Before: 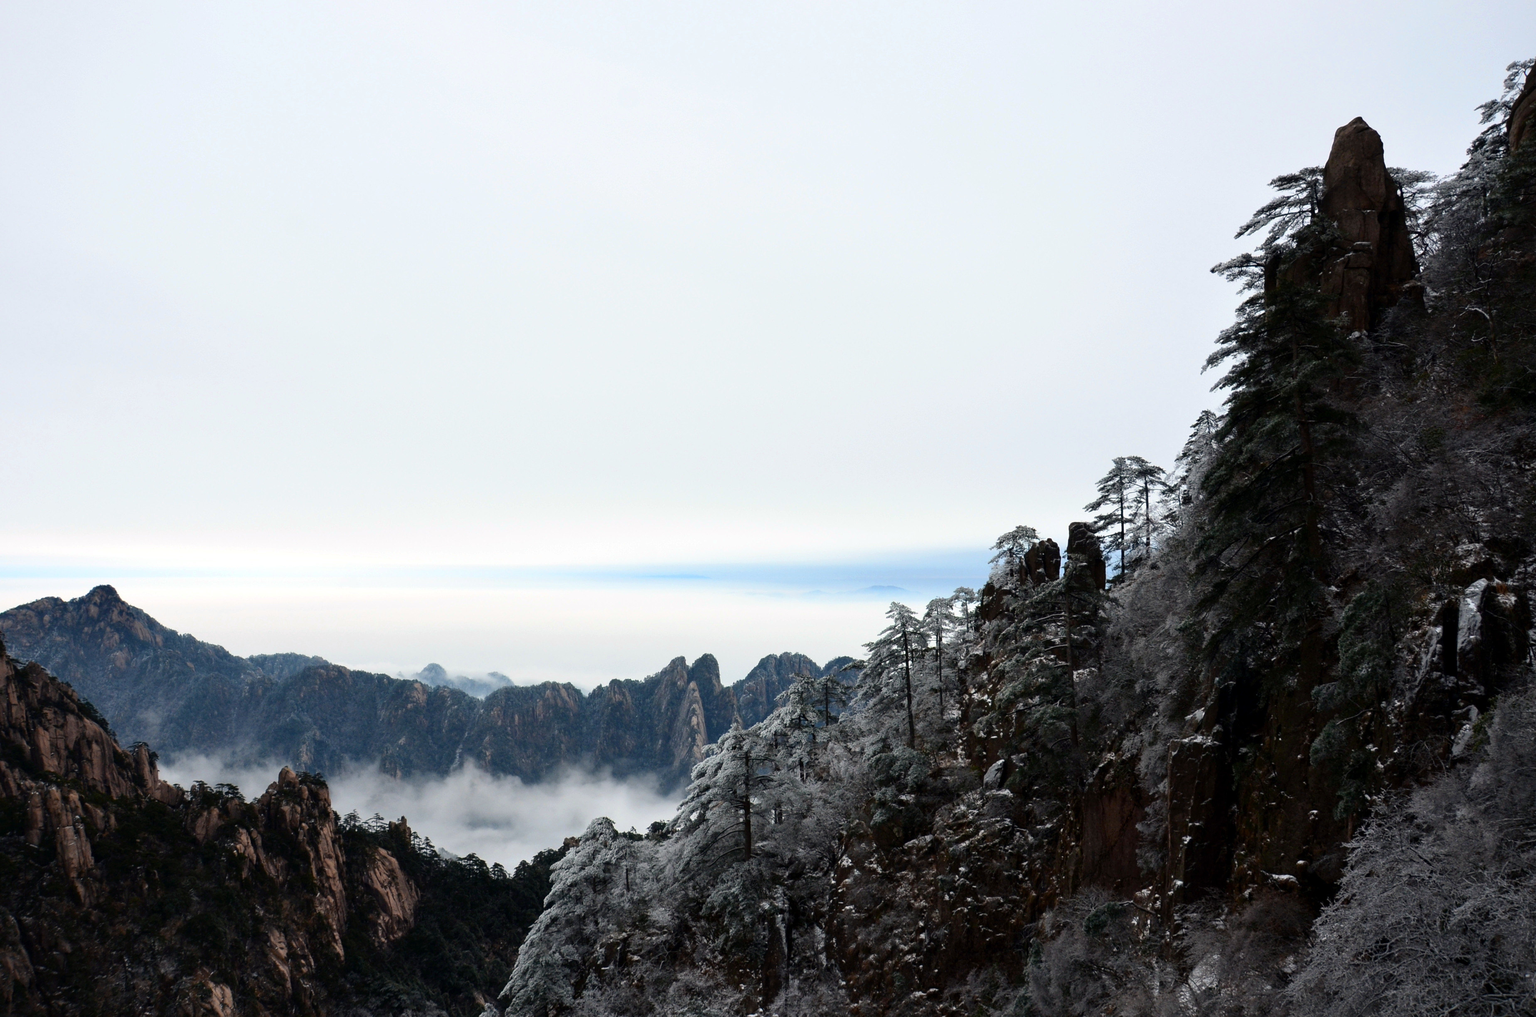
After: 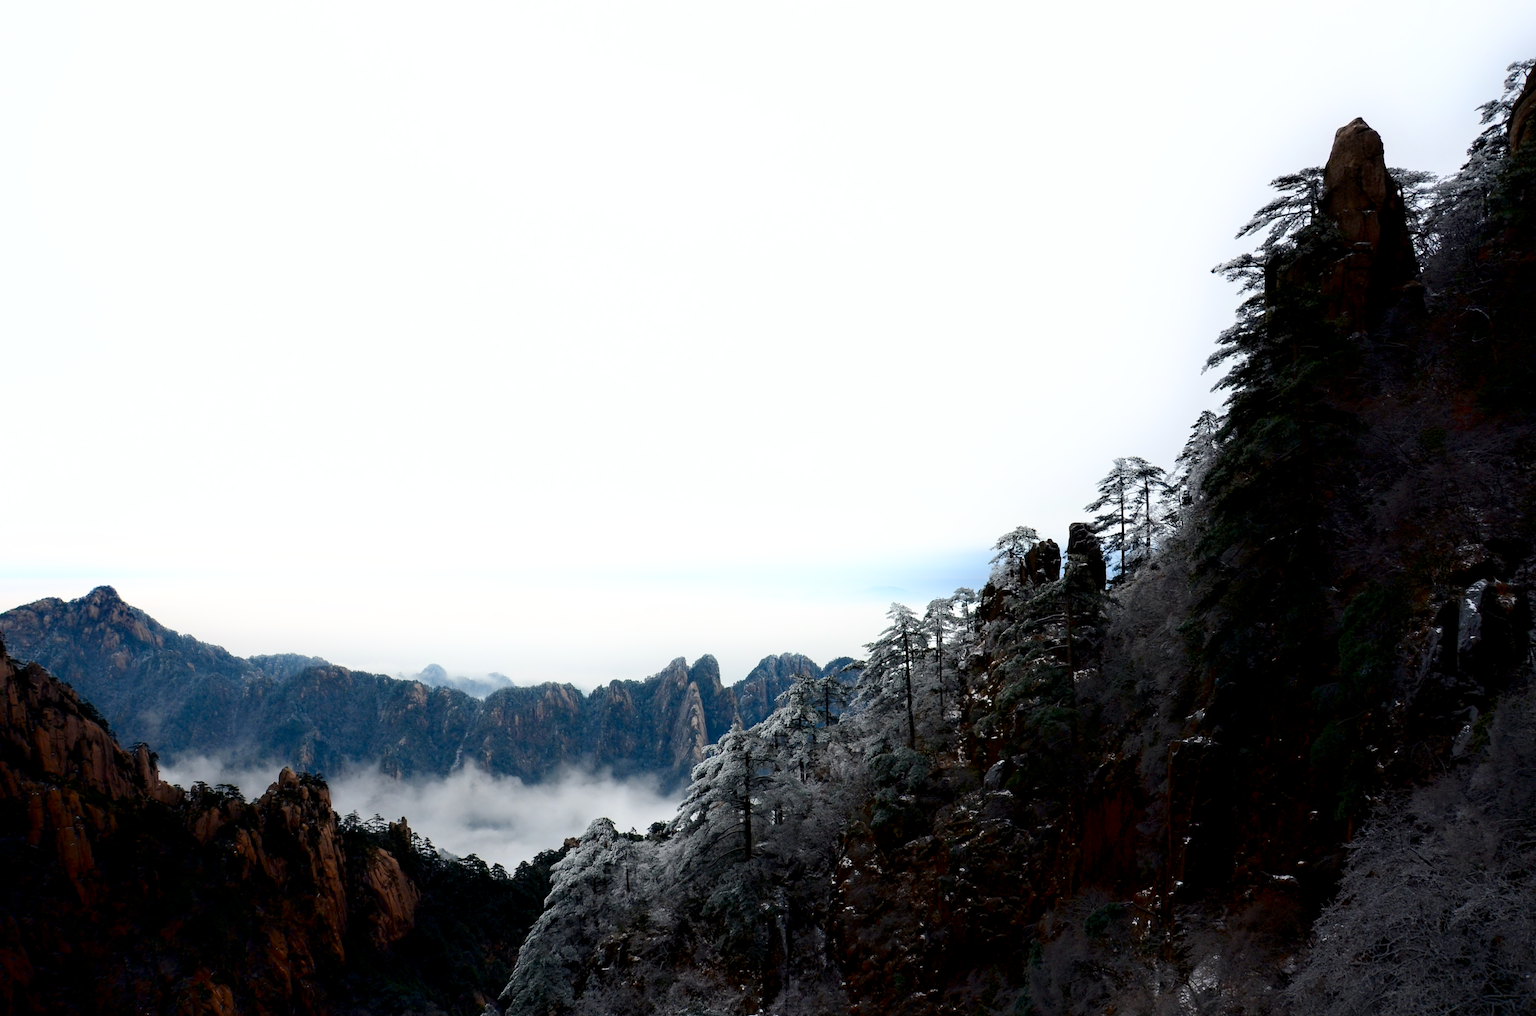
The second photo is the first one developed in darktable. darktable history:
shadows and highlights: shadows -52.8, highlights 86.2, soften with gaussian
color balance rgb: global offset › luminance -0.368%, linear chroma grading › global chroma 14.682%, perceptual saturation grading › global saturation -0.056%, perceptual saturation grading › highlights -15.088%, perceptual saturation grading › shadows 25.113%, global vibrance 9.698%
contrast equalizer: octaves 7, y [[0.5, 0.542, 0.583, 0.625, 0.667, 0.708], [0.5 ×6], [0.5 ×6], [0, 0.033, 0.067, 0.1, 0.133, 0.167], [0, 0.05, 0.1, 0.15, 0.2, 0.25]], mix 0.208
crop: bottom 0.067%
